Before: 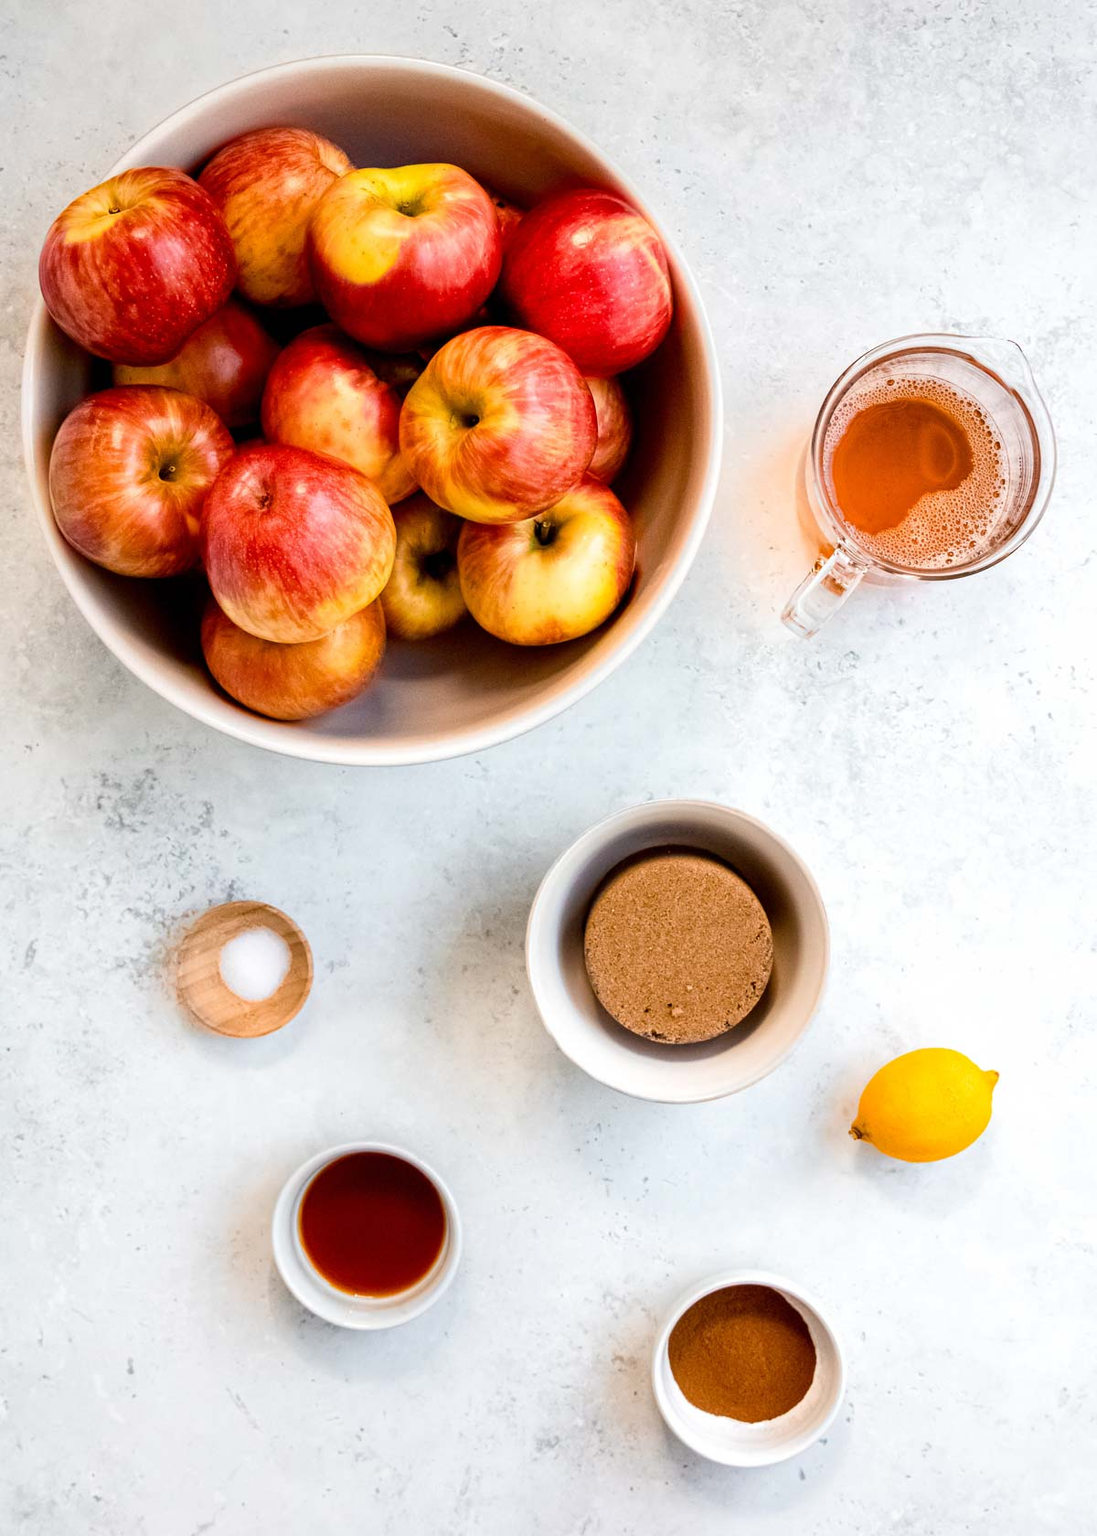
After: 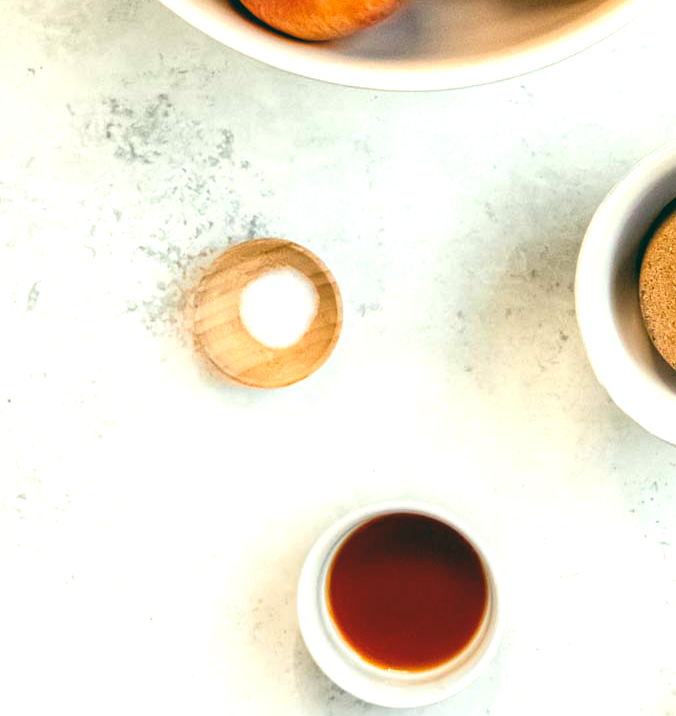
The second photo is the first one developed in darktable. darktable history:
crop: top 44.483%, right 43.593%, bottom 12.892%
exposure: black level correction 0, exposure 0.7 EV, compensate exposure bias true, compensate highlight preservation false
color balance: lift [1.005, 0.99, 1.007, 1.01], gamma [1, 1.034, 1.032, 0.966], gain [0.873, 1.055, 1.067, 0.933]
